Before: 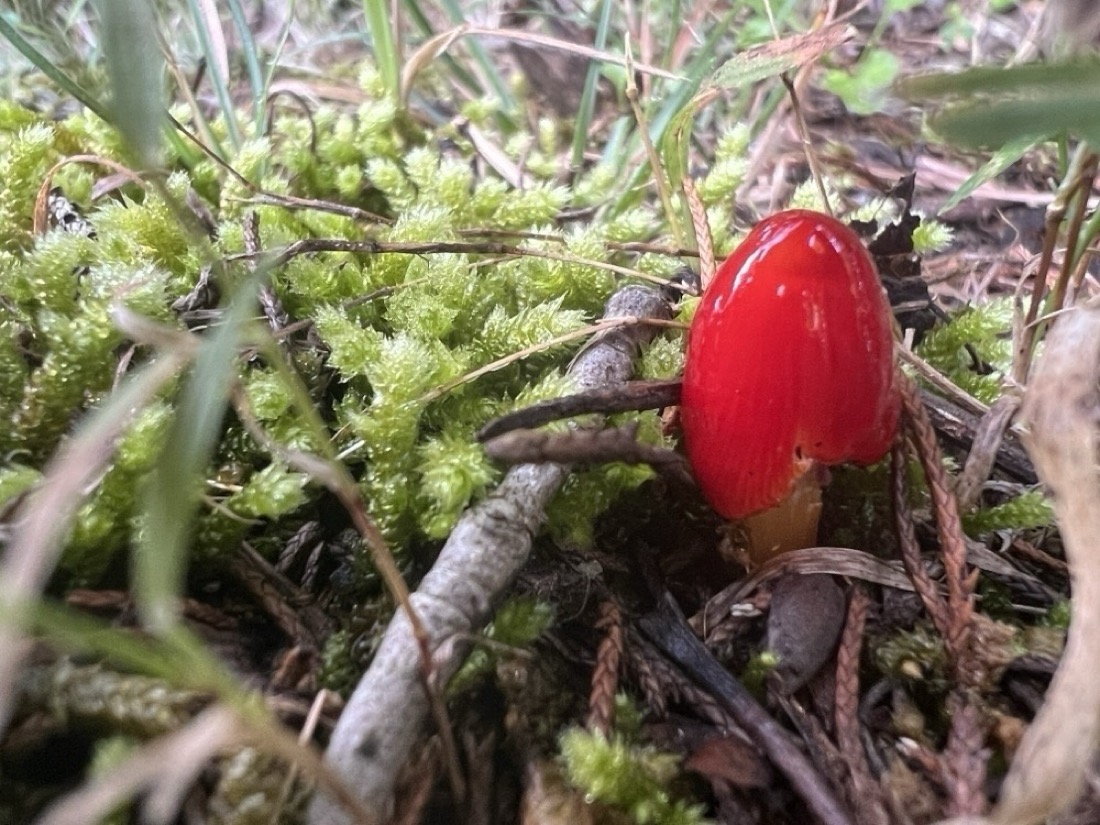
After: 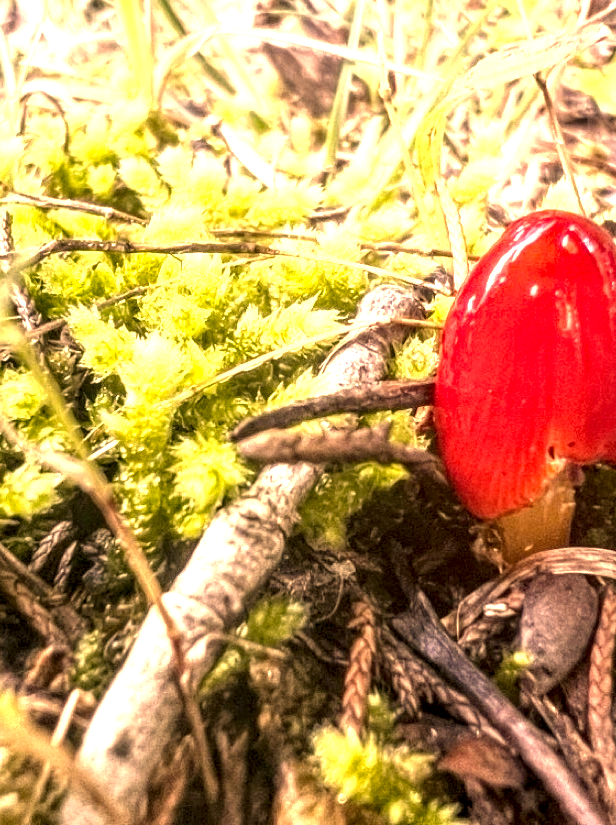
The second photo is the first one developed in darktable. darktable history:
exposure: black level correction 0.001, exposure 1.643 EV, compensate highlight preservation false
crop and rotate: left 22.456%, right 21.481%
local contrast: highlights 6%, shadows 2%, detail 182%
color correction: highlights a* 17.95, highlights b* 35.28, shadows a* 1.45, shadows b* 6.58, saturation 1.02
contrast brightness saturation: contrast -0.105, saturation -0.105
